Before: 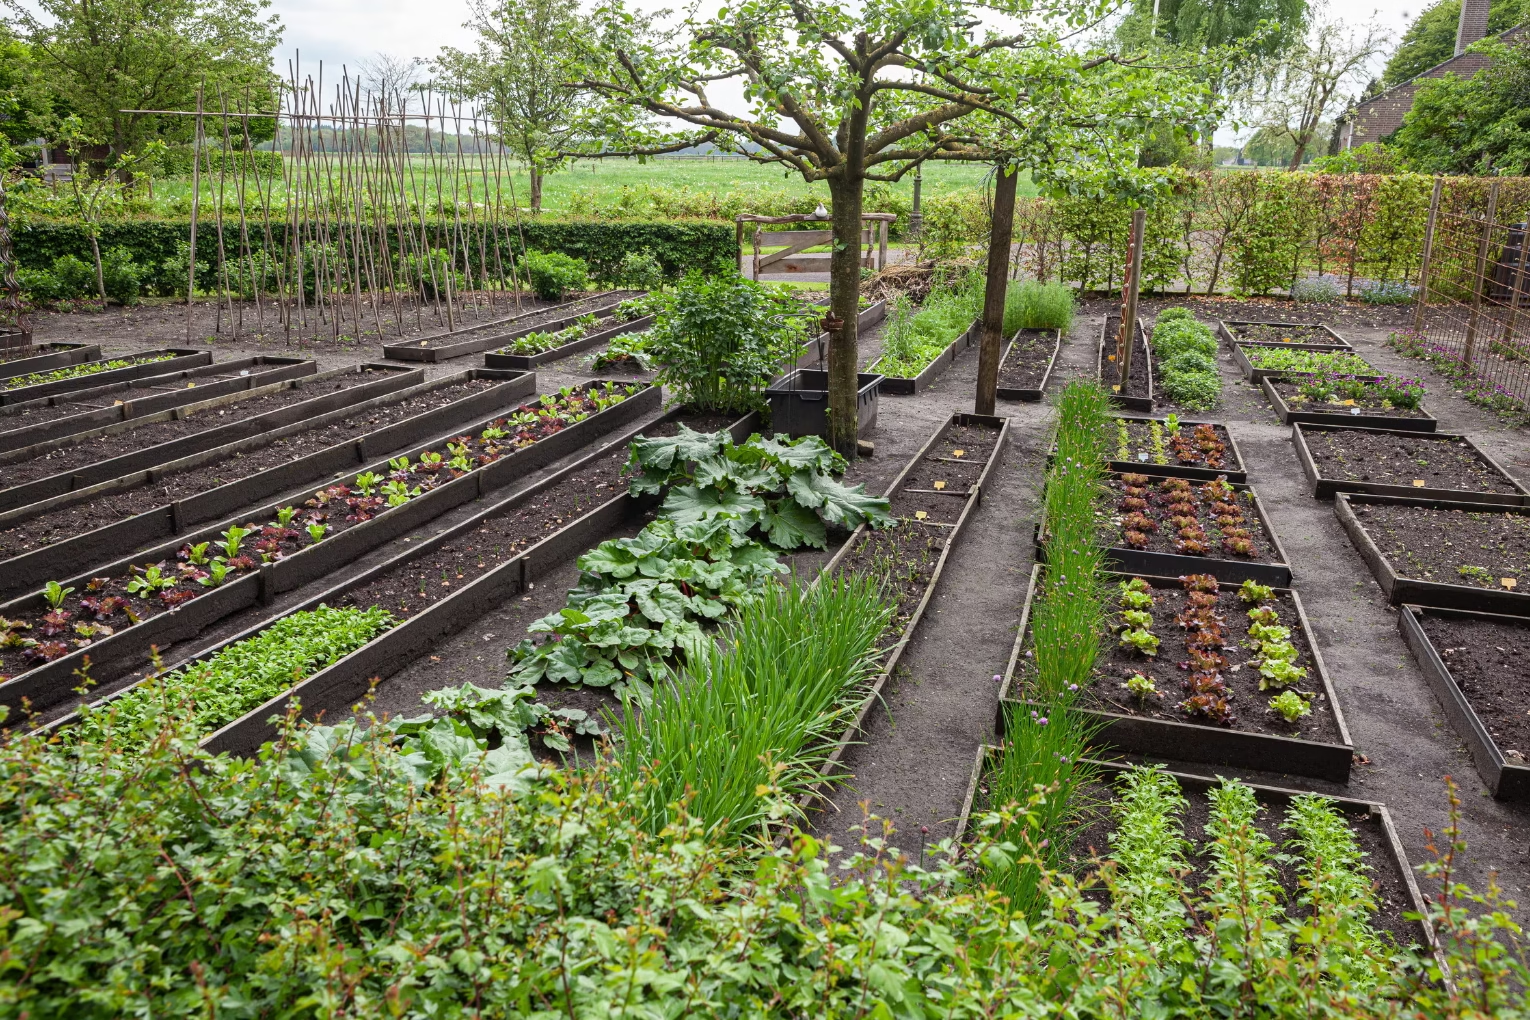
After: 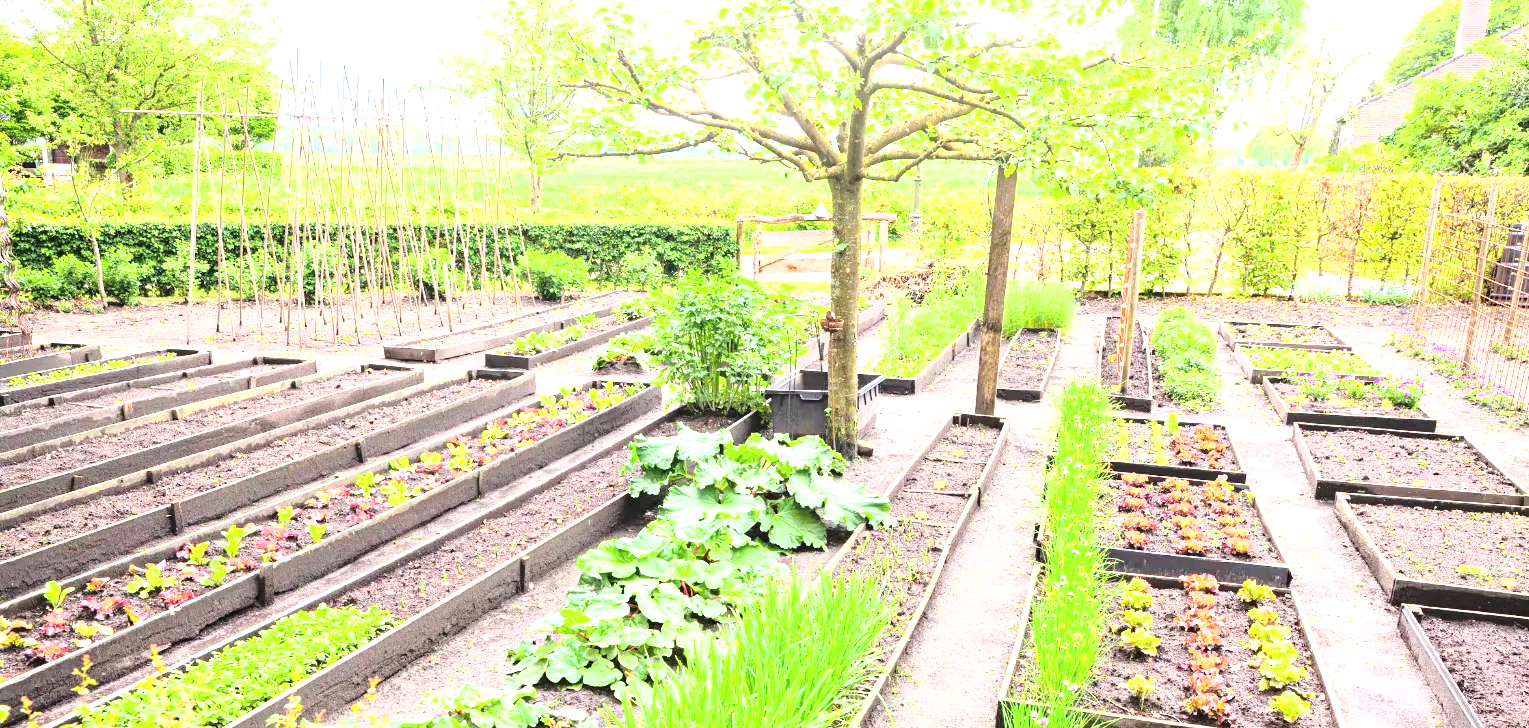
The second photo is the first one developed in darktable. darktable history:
base curve: curves: ch0 [(0, 0) (0.032, 0.037) (0.105, 0.228) (0.435, 0.76) (0.856, 0.983) (1, 1)]
exposure: black level correction 0, exposure 2.327 EV, compensate exposure bias true, compensate highlight preservation false
crop: bottom 28.576%
